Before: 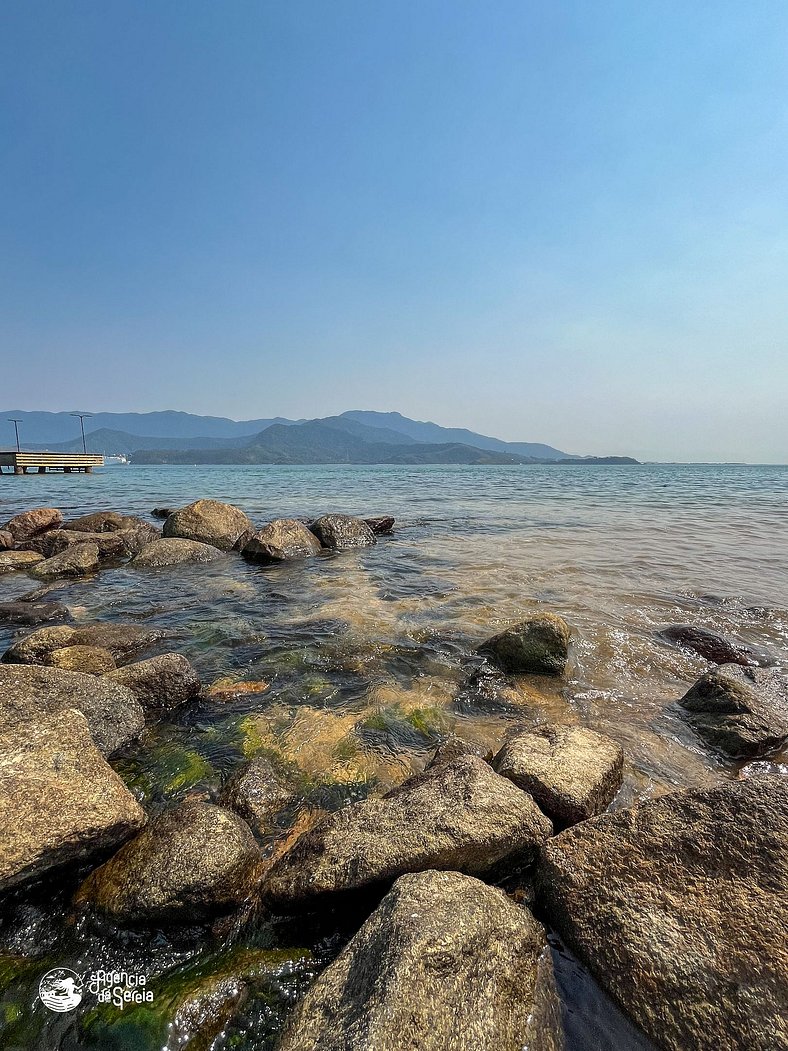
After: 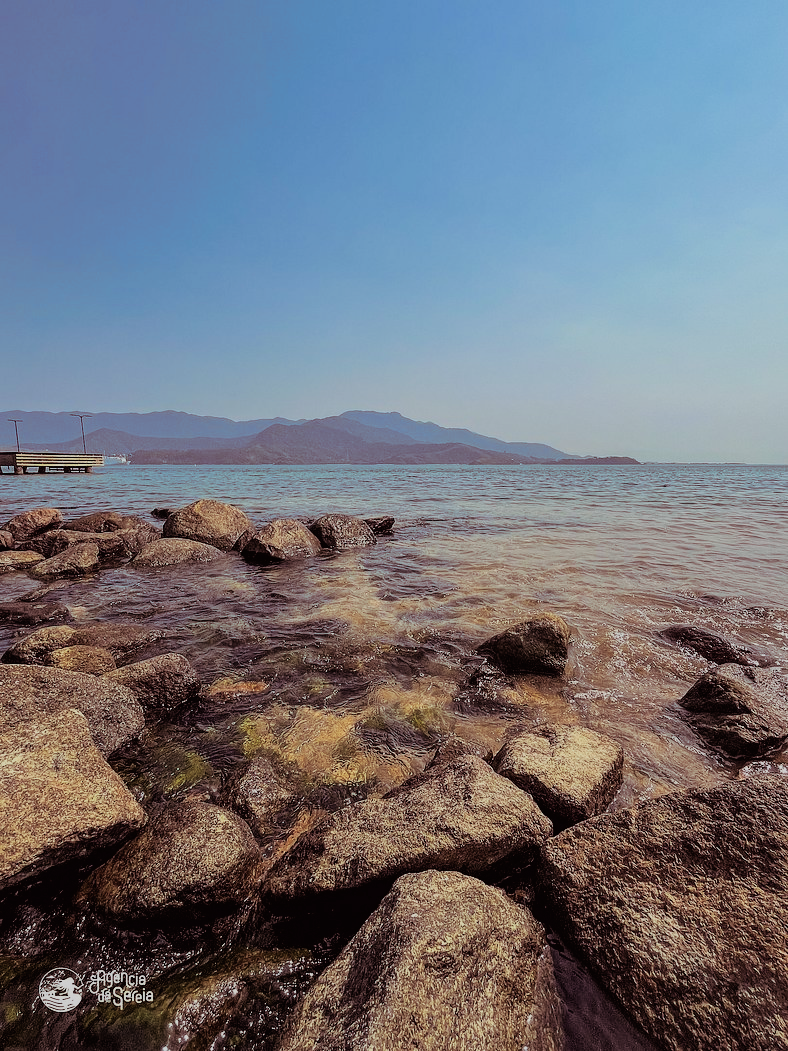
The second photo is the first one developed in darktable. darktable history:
filmic rgb: black relative exposure -7.48 EV, white relative exposure 4.83 EV, hardness 3.4, color science v6 (2022)
contrast brightness saturation: contrast -0.02, brightness -0.01, saturation 0.03
split-toning: highlights › hue 298.8°, highlights › saturation 0.73, compress 41.76%
